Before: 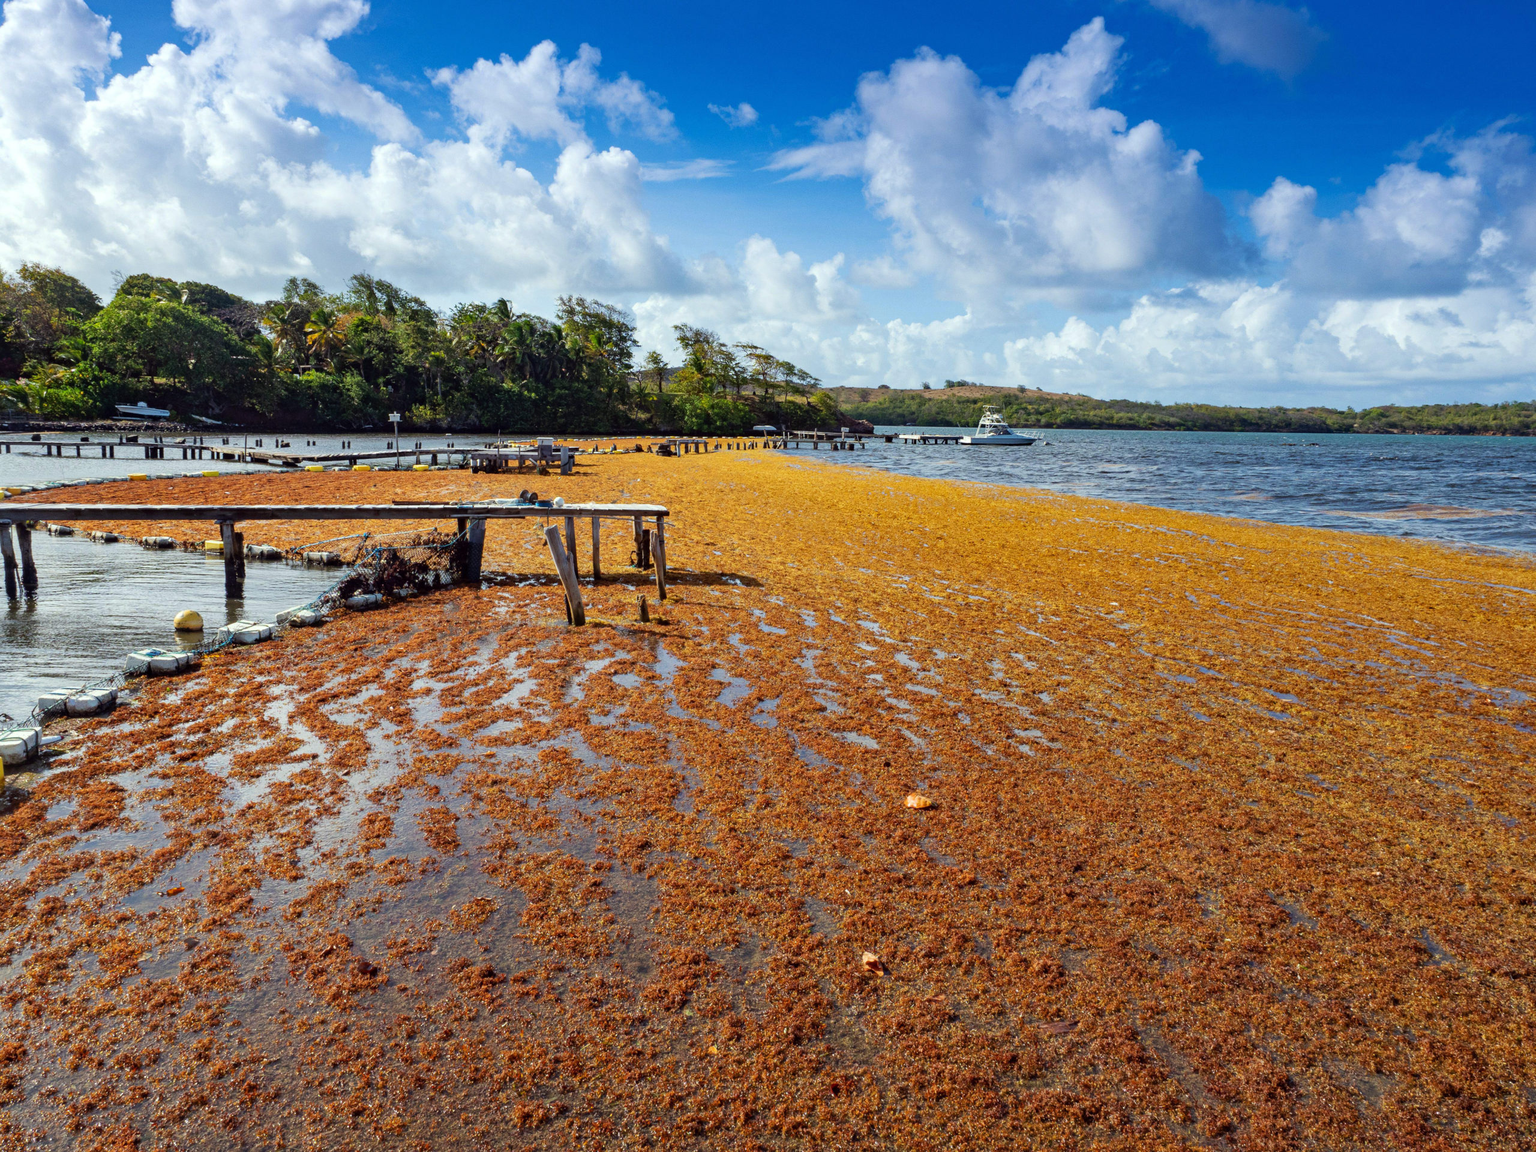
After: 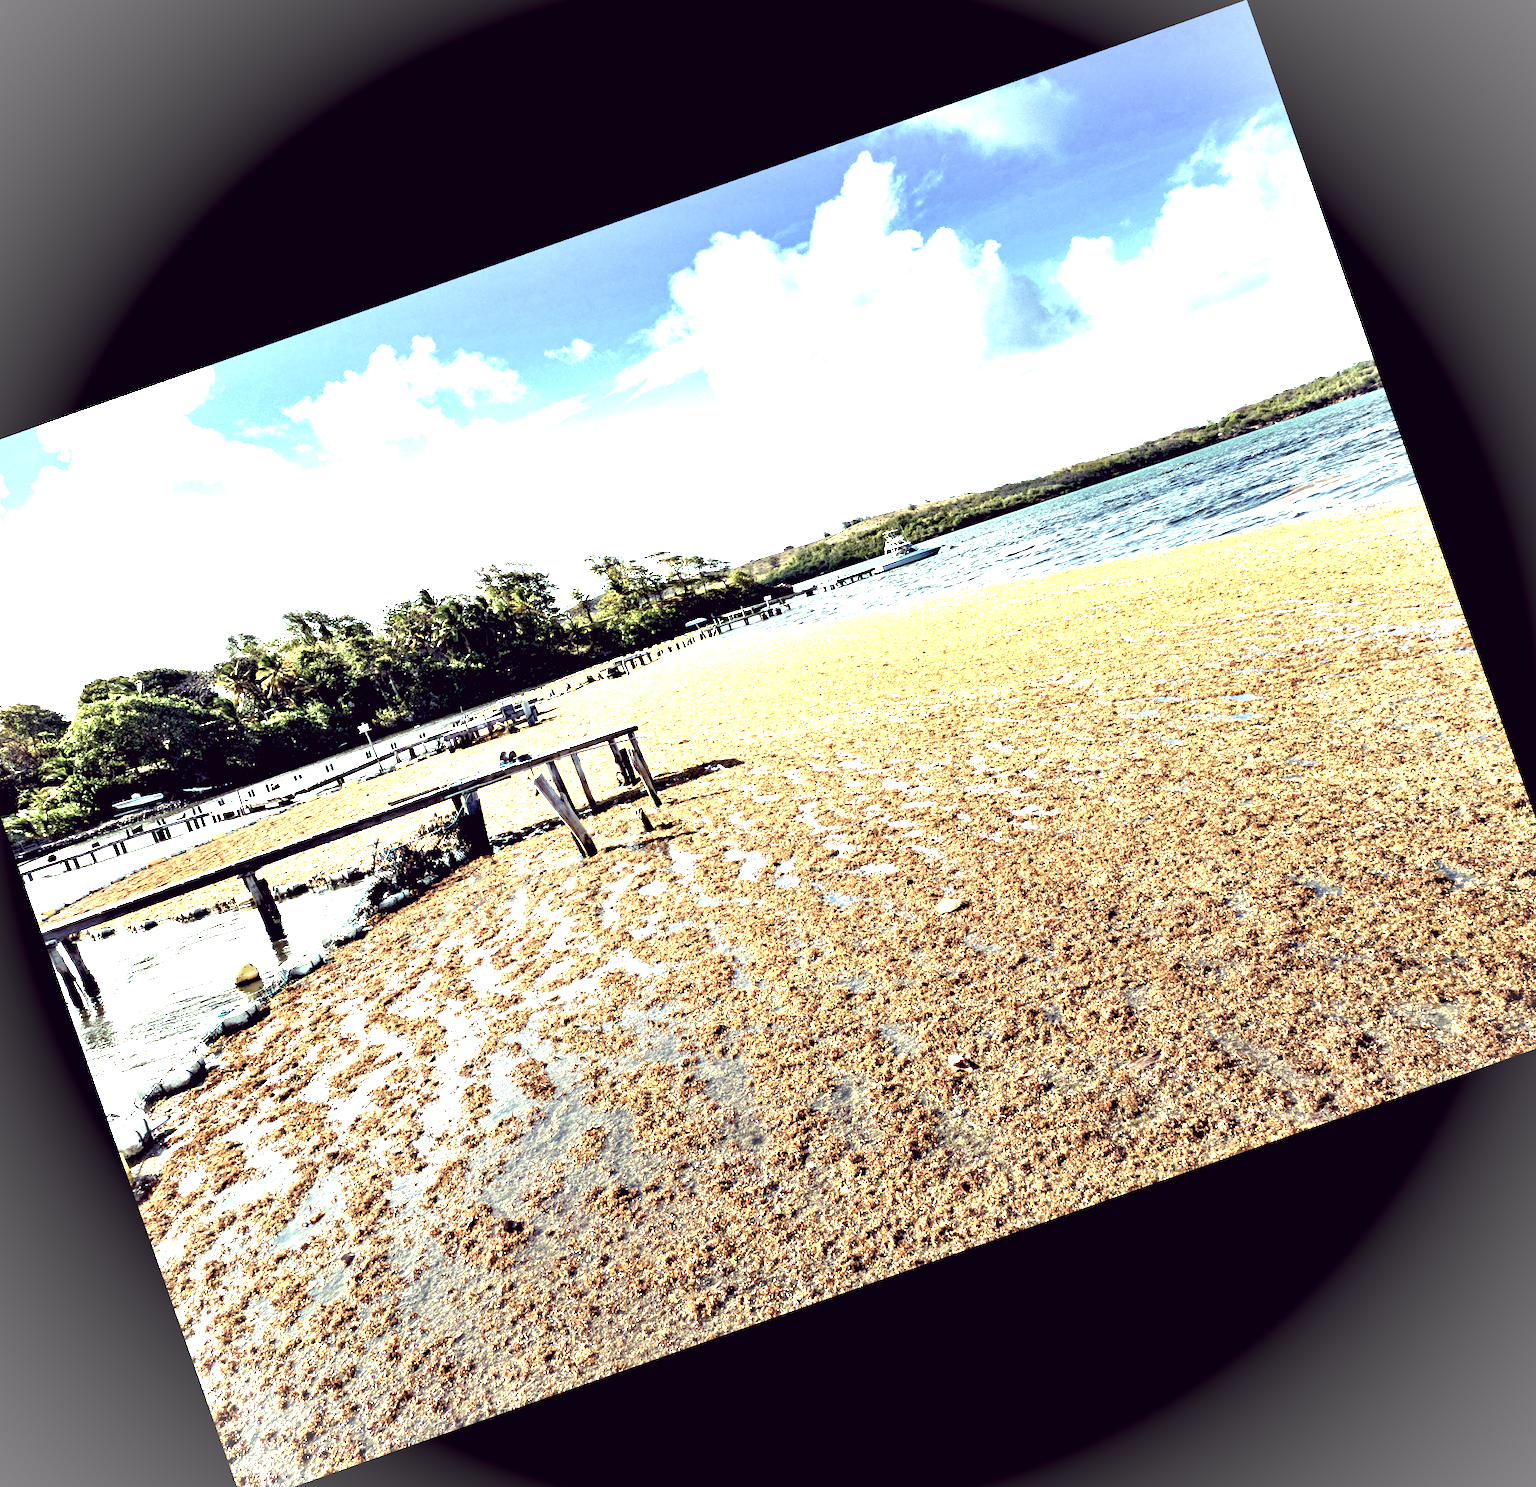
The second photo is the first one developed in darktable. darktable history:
crop and rotate: angle 19.43°, left 6.812%, right 4.125%, bottom 1.087%
vignetting: fall-off start 100%, brightness 0.3, saturation 0
exposure: black level correction 0, exposure 2.327 EV, compensate exposure bias true, compensate highlight preservation false
color correction: highlights a* -20.17, highlights b* 20.27, shadows a* 20.03, shadows b* -20.46, saturation 0.43
graduated density: rotation -180°, offset 27.42
color balance rgb: shadows lift › chroma 3%, shadows lift › hue 280.8°, power › hue 330°, highlights gain › chroma 3%, highlights gain › hue 75.6°, global offset › luminance -1%, perceptual saturation grading › global saturation 20%, perceptual saturation grading › highlights -25%, perceptual saturation grading › shadows 50%, global vibrance 20%
contrast equalizer: octaves 7, y [[0.6 ×6], [0.55 ×6], [0 ×6], [0 ×6], [0 ×6]]
